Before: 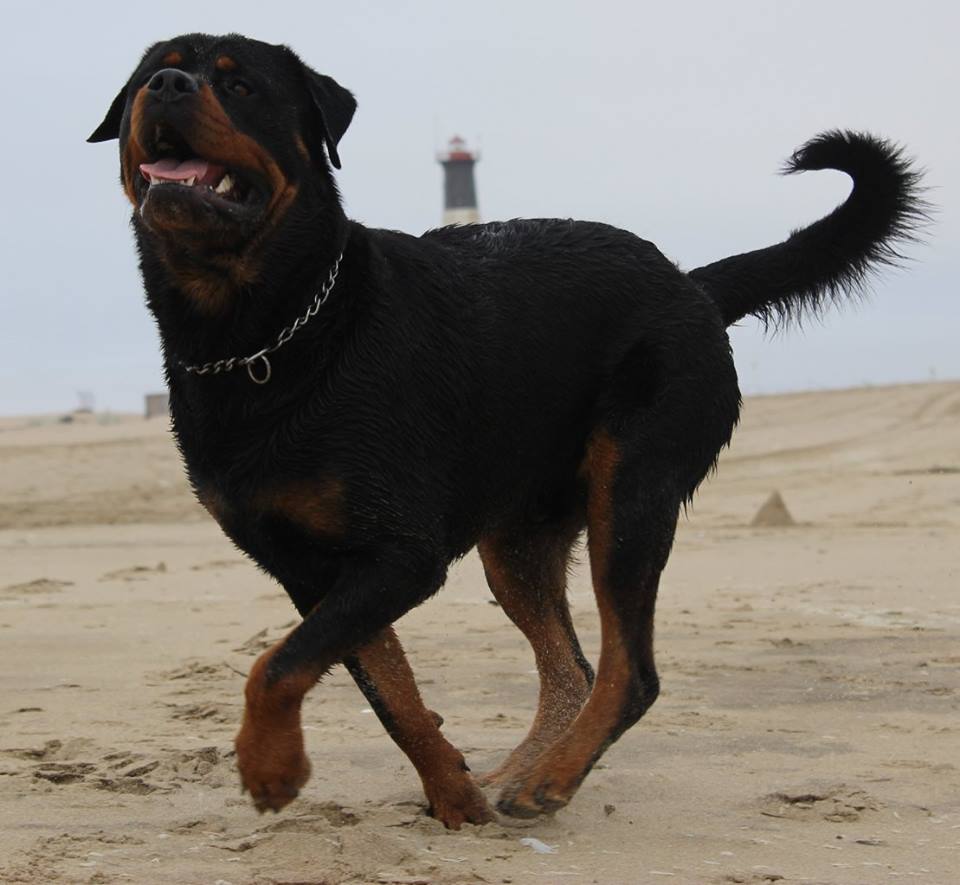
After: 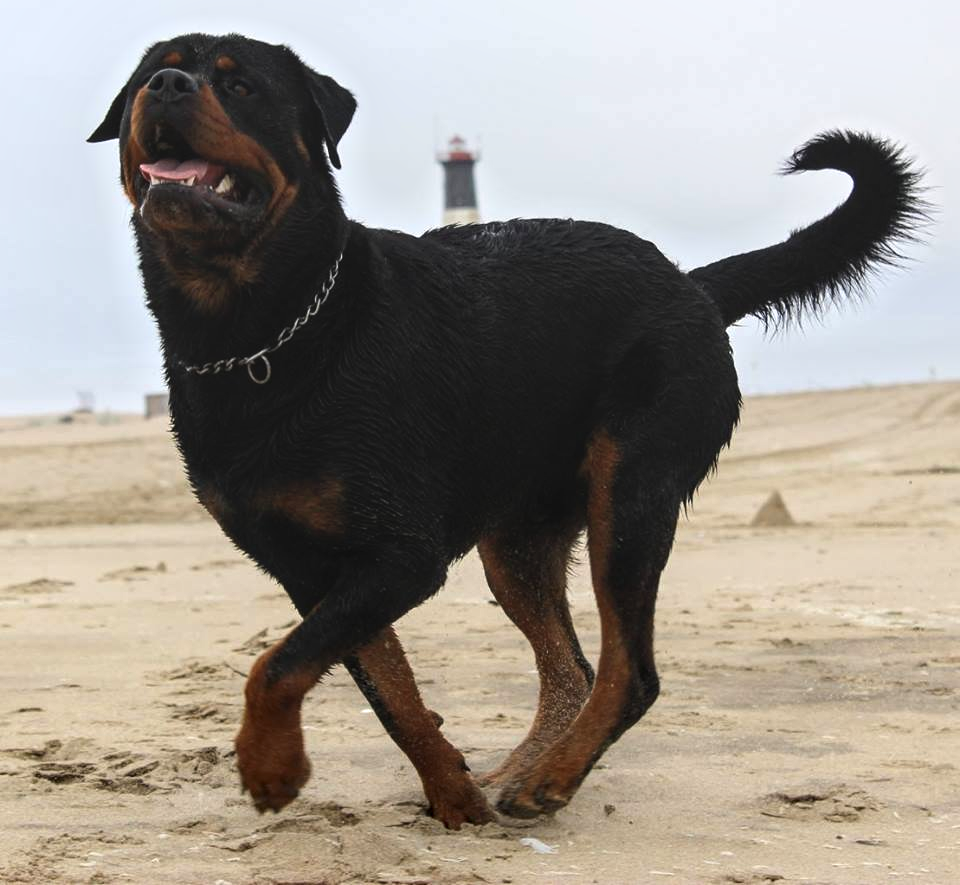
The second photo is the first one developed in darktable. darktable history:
tone equalizer: -8 EV 0.001 EV, -7 EV -0.002 EV, -6 EV 0.002 EV, -5 EV -0.03 EV, -4 EV -0.116 EV, -3 EV -0.169 EV, -2 EV 0.24 EV, -1 EV 0.702 EV, +0 EV 0.493 EV
local contrast: on, module defaults
